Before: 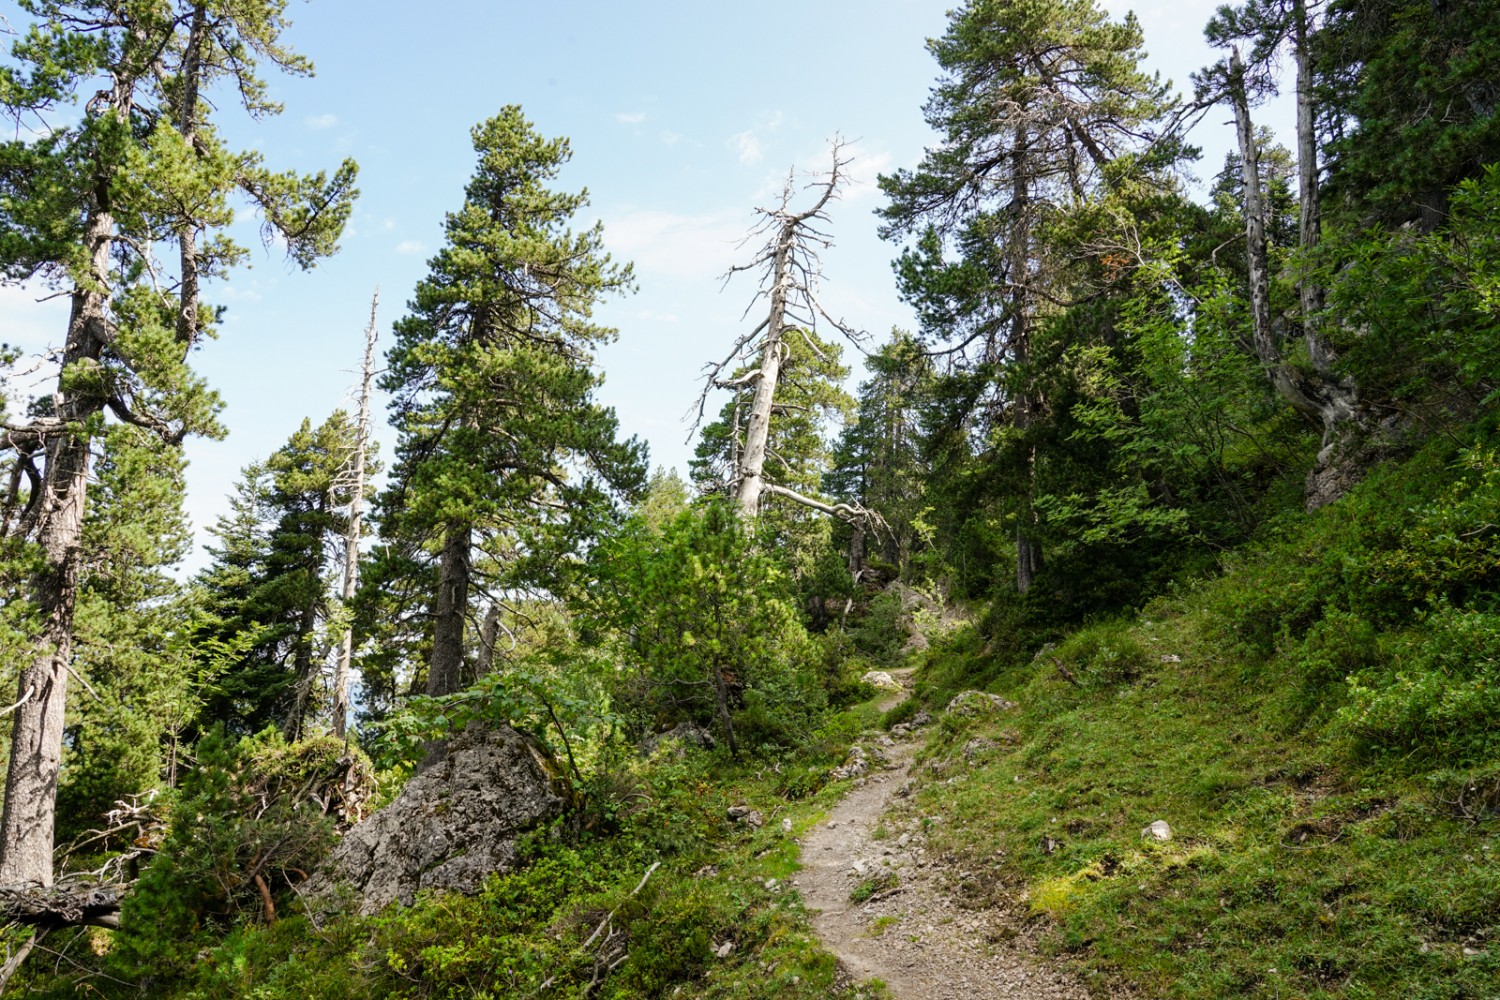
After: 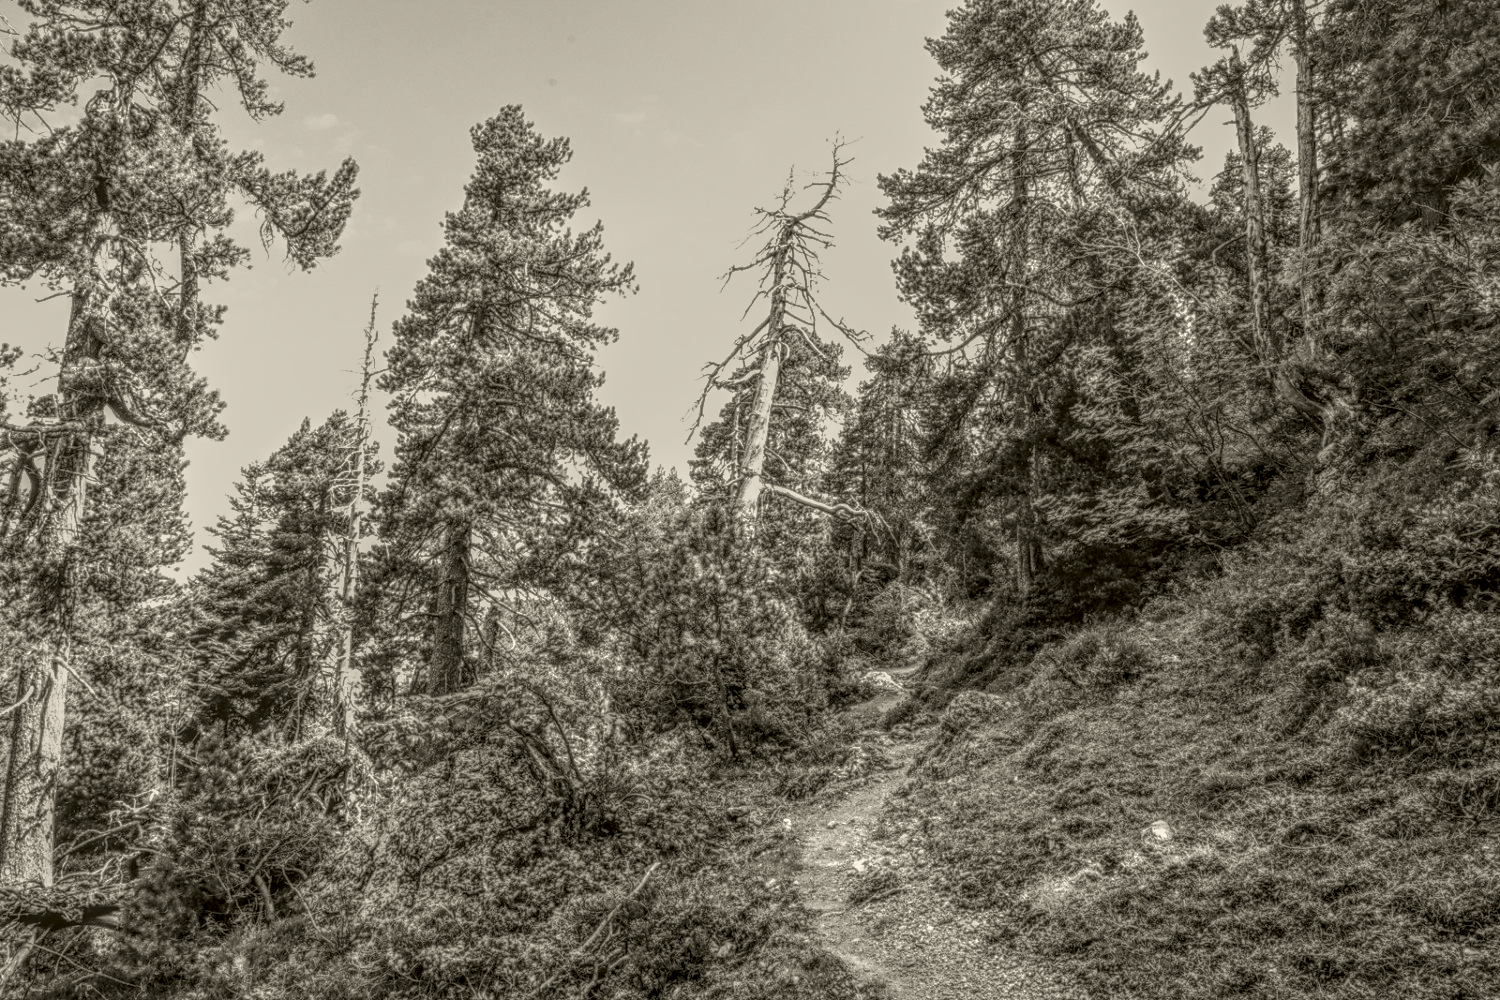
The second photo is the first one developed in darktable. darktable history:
white balance: emerald 1
local contrast: highlights 0%, shadows 0%, detail 300%, midtone range 0.3
colorize: hue 41.44°, saturation 22%, source mix 60%, lightness 10.61%
exposure: exposure 0.636 EV, compensate highlight preservation false
